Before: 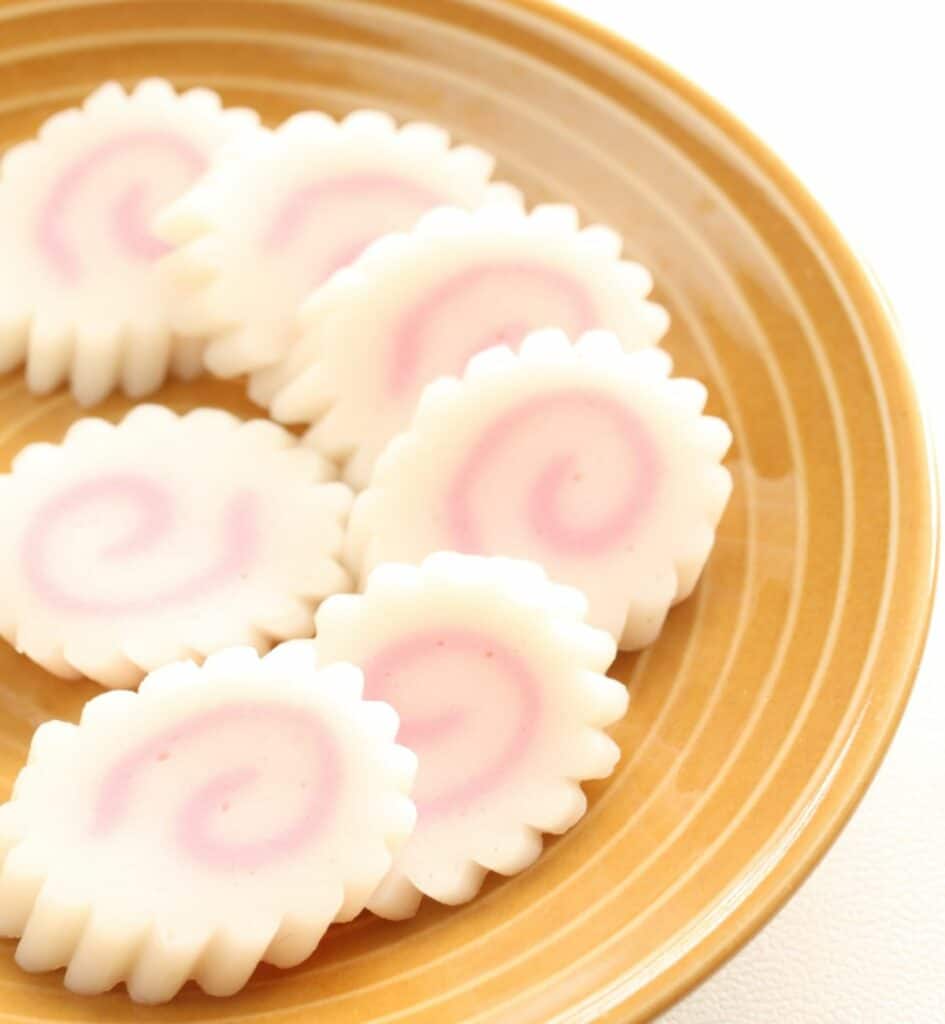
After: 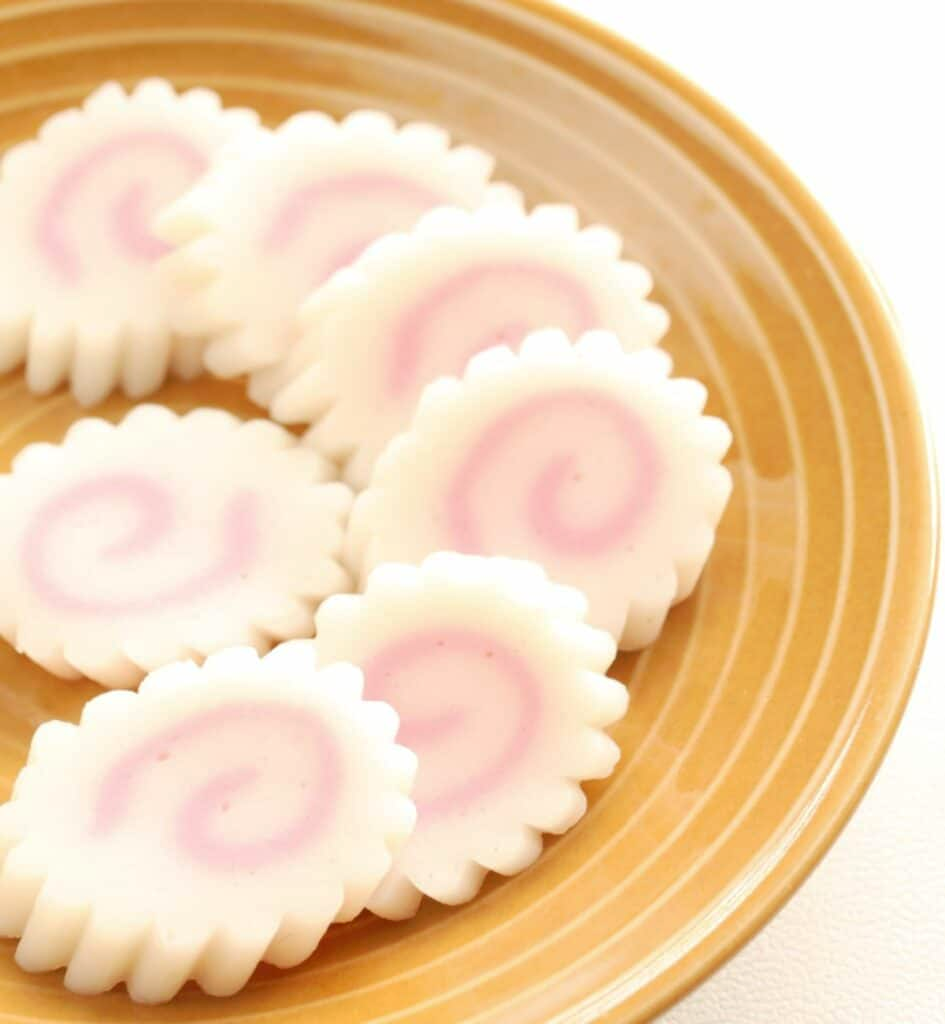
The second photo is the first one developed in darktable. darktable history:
tone curve: curves: ch0 [(0, 0) (0.003, 0.012) (0.011, 0.015) (0.025, 0.027) (0.044, 0.045) (0.069, 0.064) (0.1, 0.093) (0.136, 0.133) (0.177, 0.177) (0.224, 0.221) (0.277, 0.272) (0.335, 0.342) (0.399, 0.398) (0.468, 0.462) (0.543, 0.547) (0.623, 0.624) (0.709, 0.711) (0.801, 0.792) (0.898, 0.889) (1, 1)], preserve colors none
tone equalizer: on, module defaults
